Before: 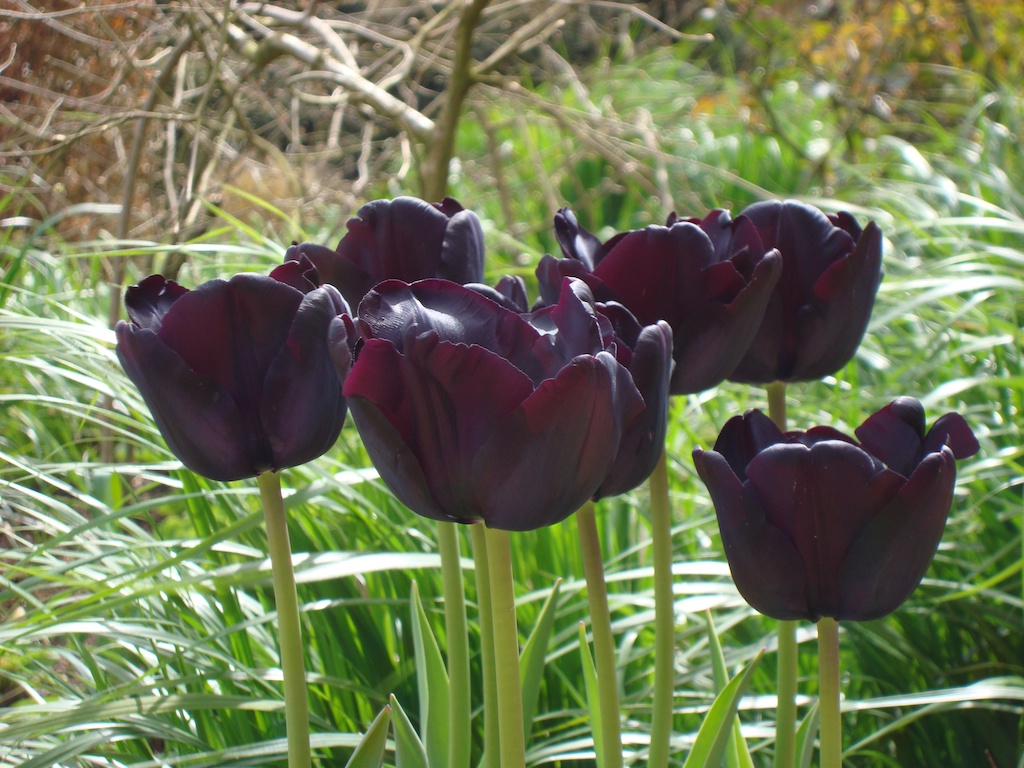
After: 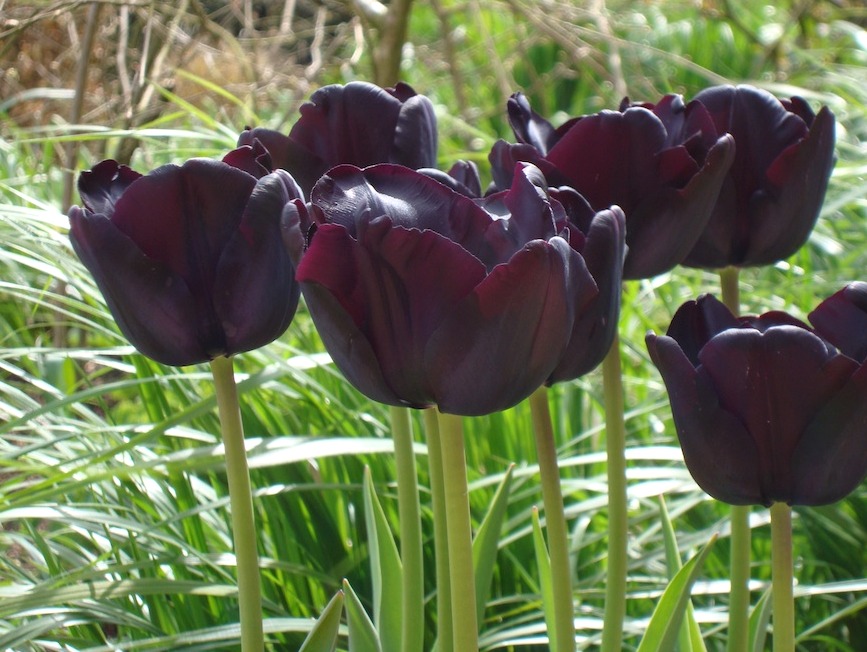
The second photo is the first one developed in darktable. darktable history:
crop and rotate: left 4.642%, top 15.019%, right 10.644%
local contrast: highlights 105%, shadows 98%, detail 120%, midtone range 0.2
